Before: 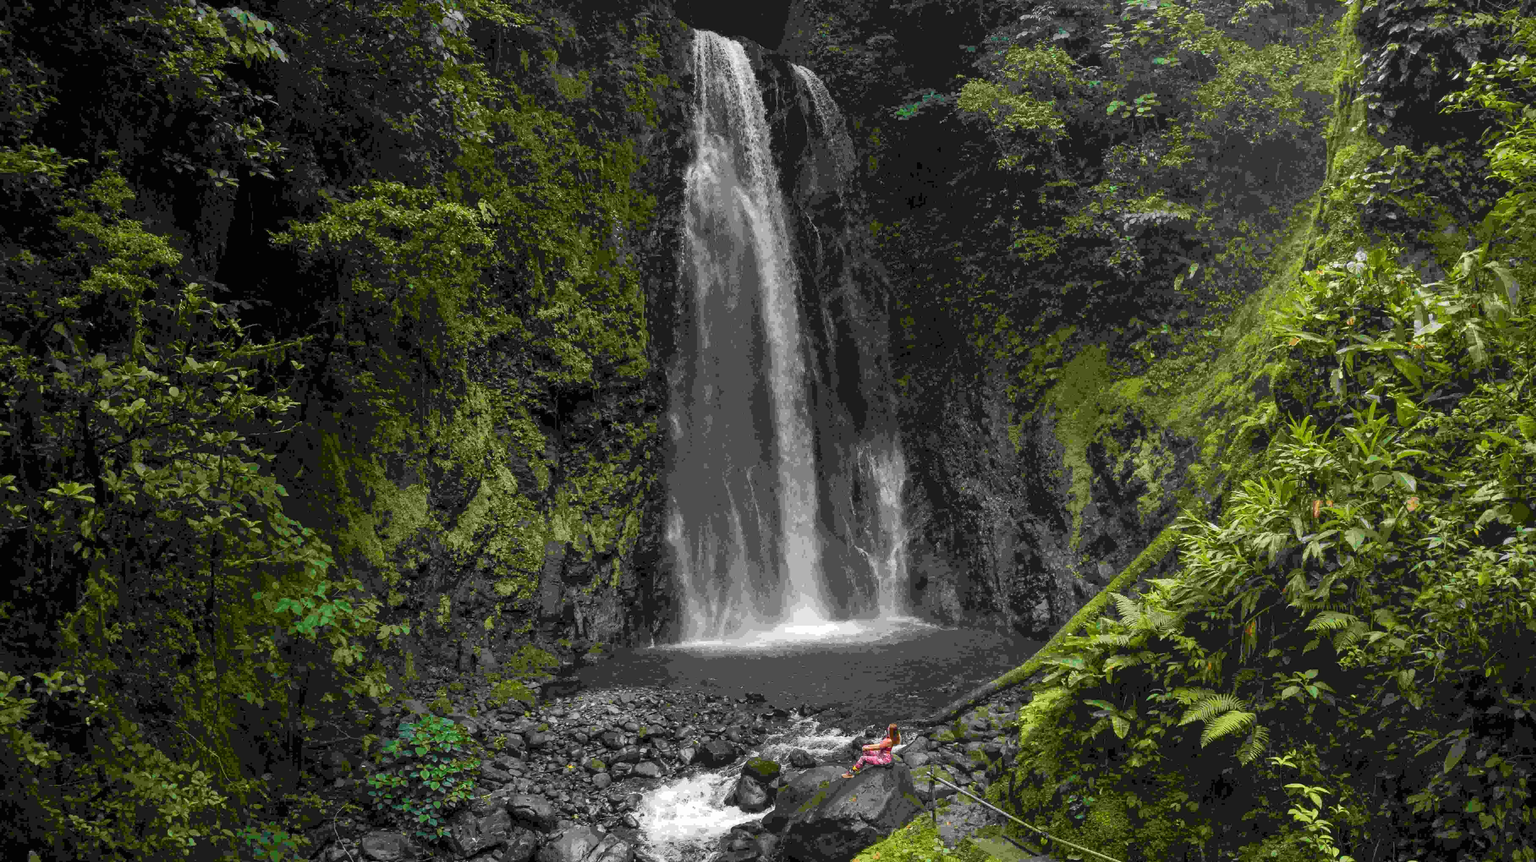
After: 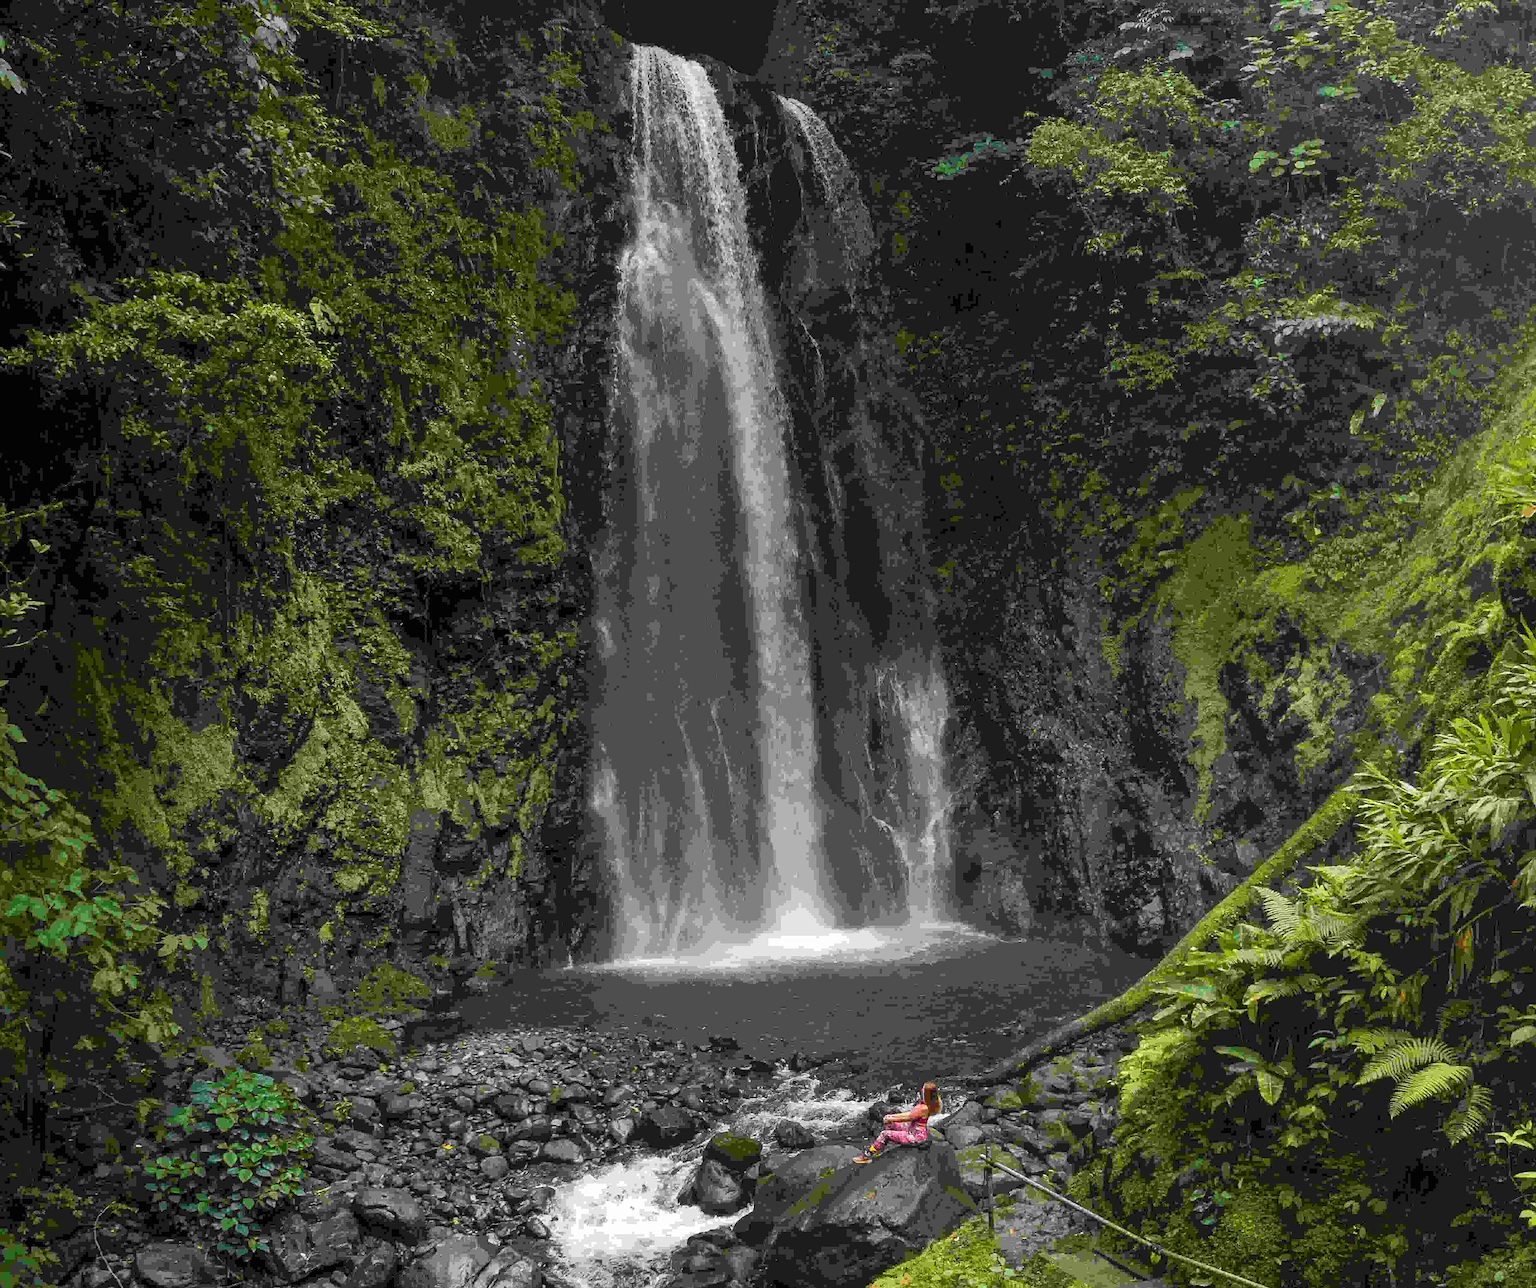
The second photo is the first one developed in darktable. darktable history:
crop and rotate: left 17.663%, right 15.413%
sharpen: on, module defaults
